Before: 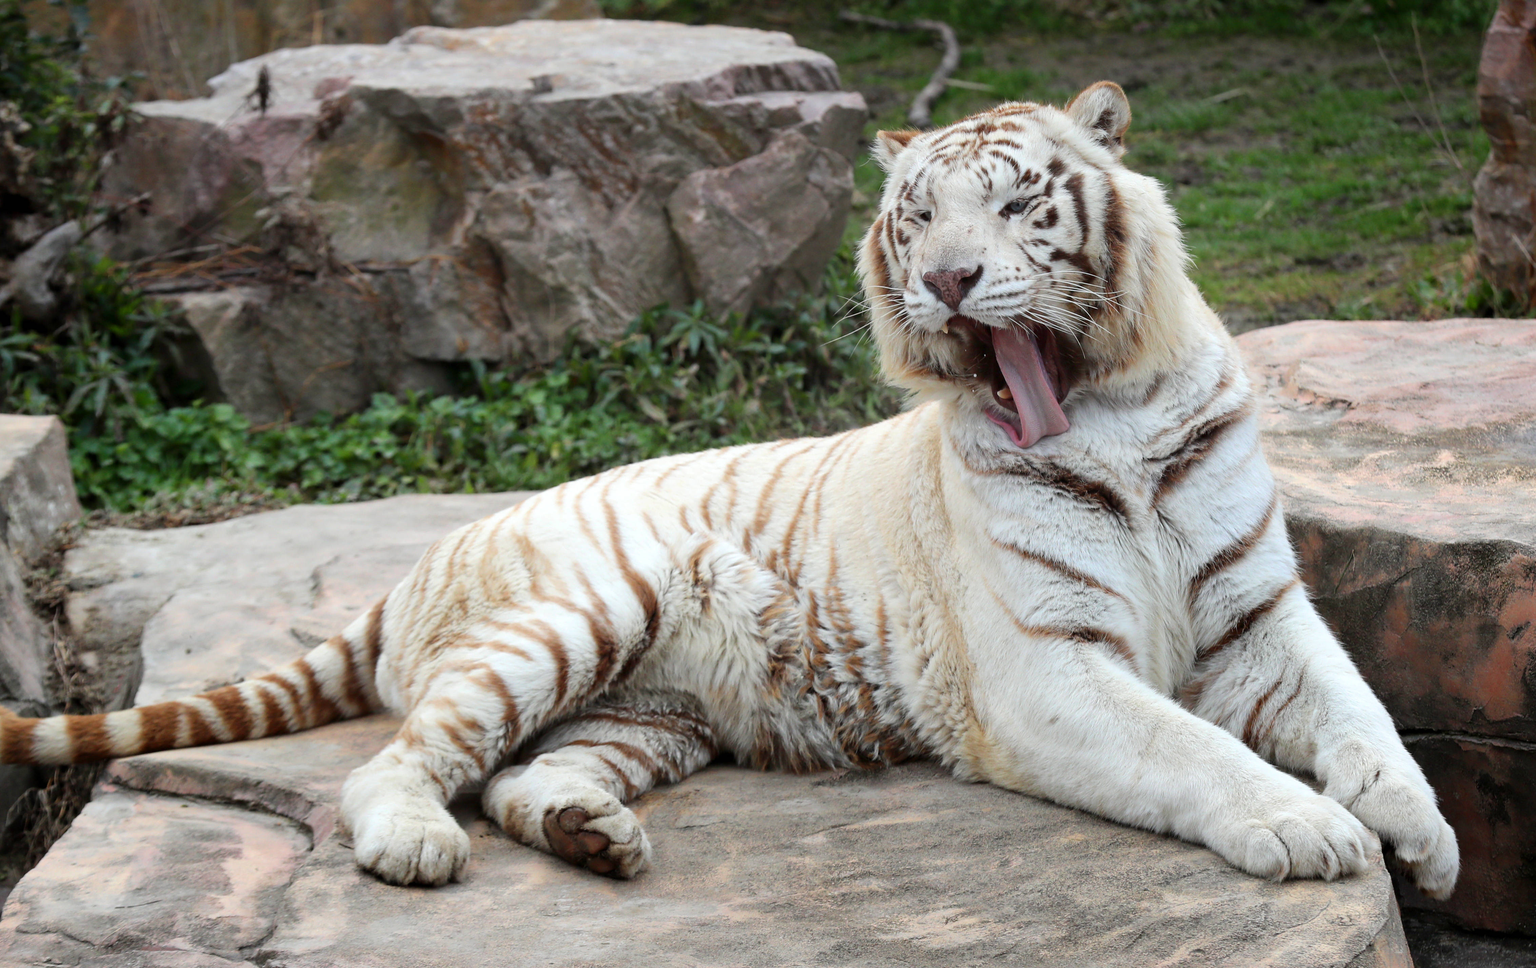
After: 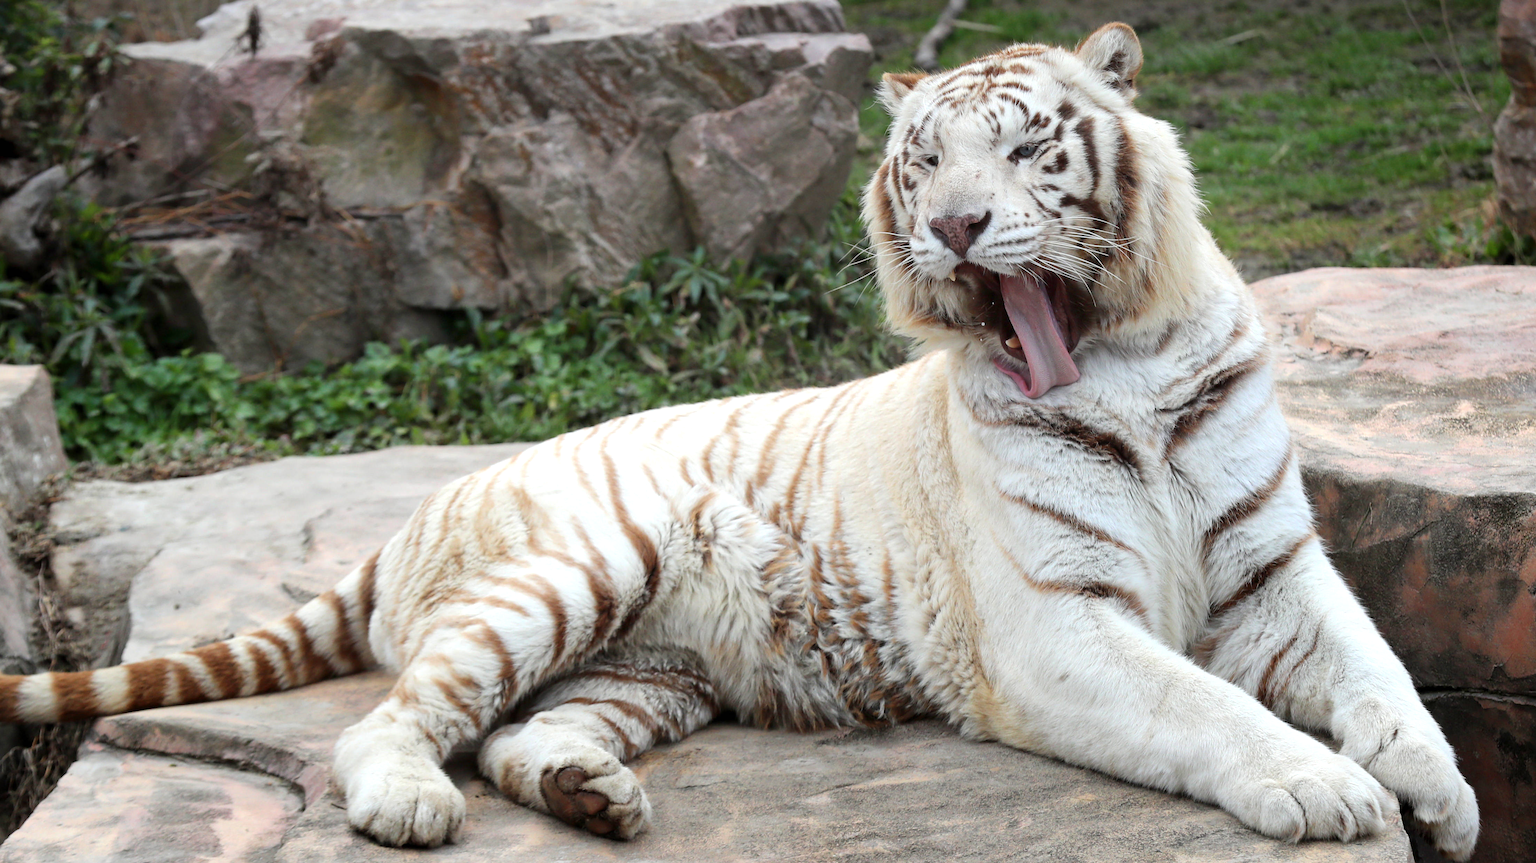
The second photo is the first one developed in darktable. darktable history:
exposure: exposure 0.18 EV, compensate highlight preservation false
crop: left 1.048%, top 6.171%, right 1.348%, bottom 6.754%
contrast brightness saturation: saturation -0.061
